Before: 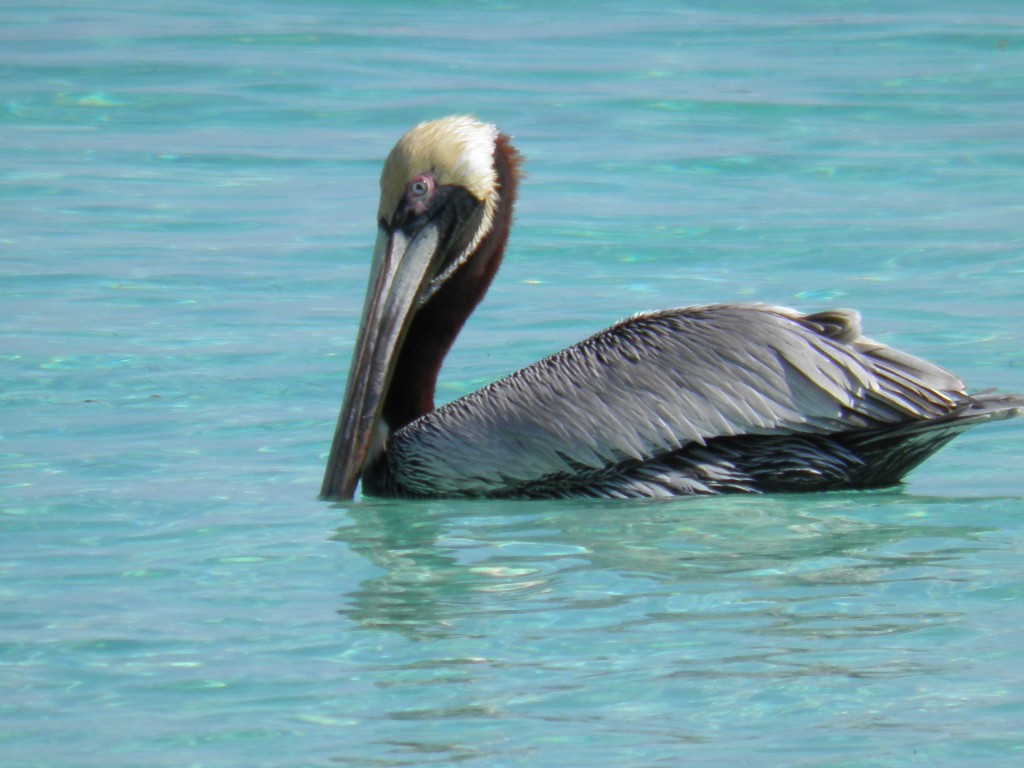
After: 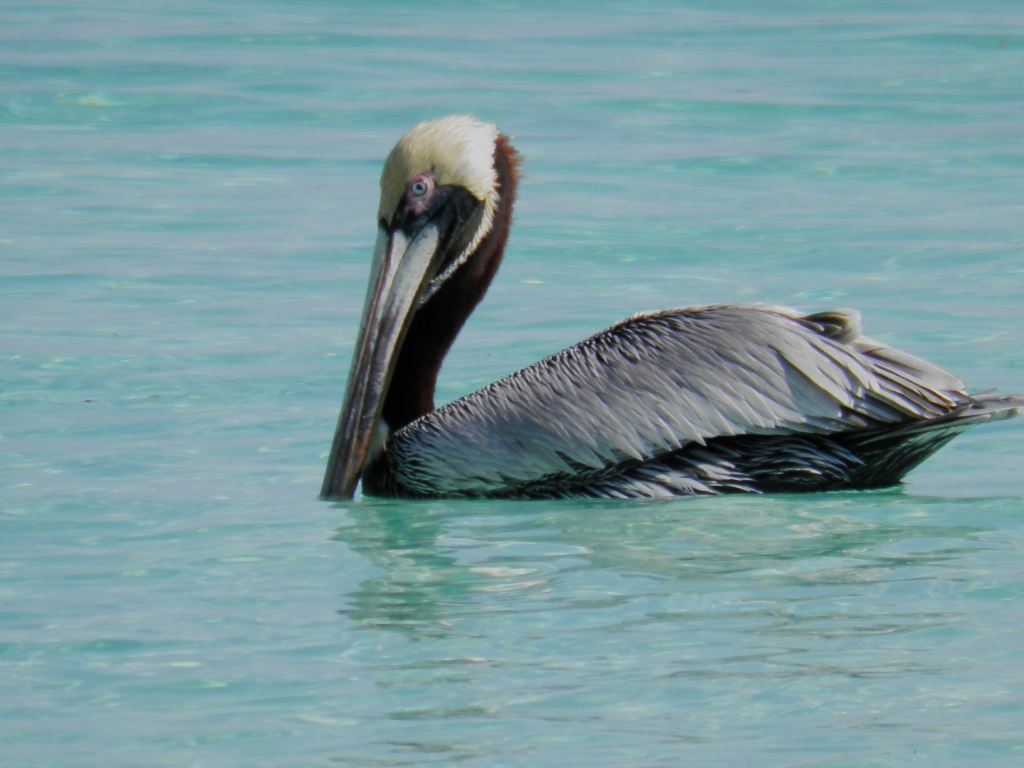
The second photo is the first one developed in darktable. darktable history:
filmic rgb: black relative exposure -7.65 EV, white relative exposure 4.56 EV, hardness 3.61, contrast 1.051, preserve chrominance no, color science v5 (2021), contrast in shadows safe, contrast in highlights safe
tone equalizer: edges refinement/feathering 500, mask exposure compensation -1.57 EV, preserve details no
